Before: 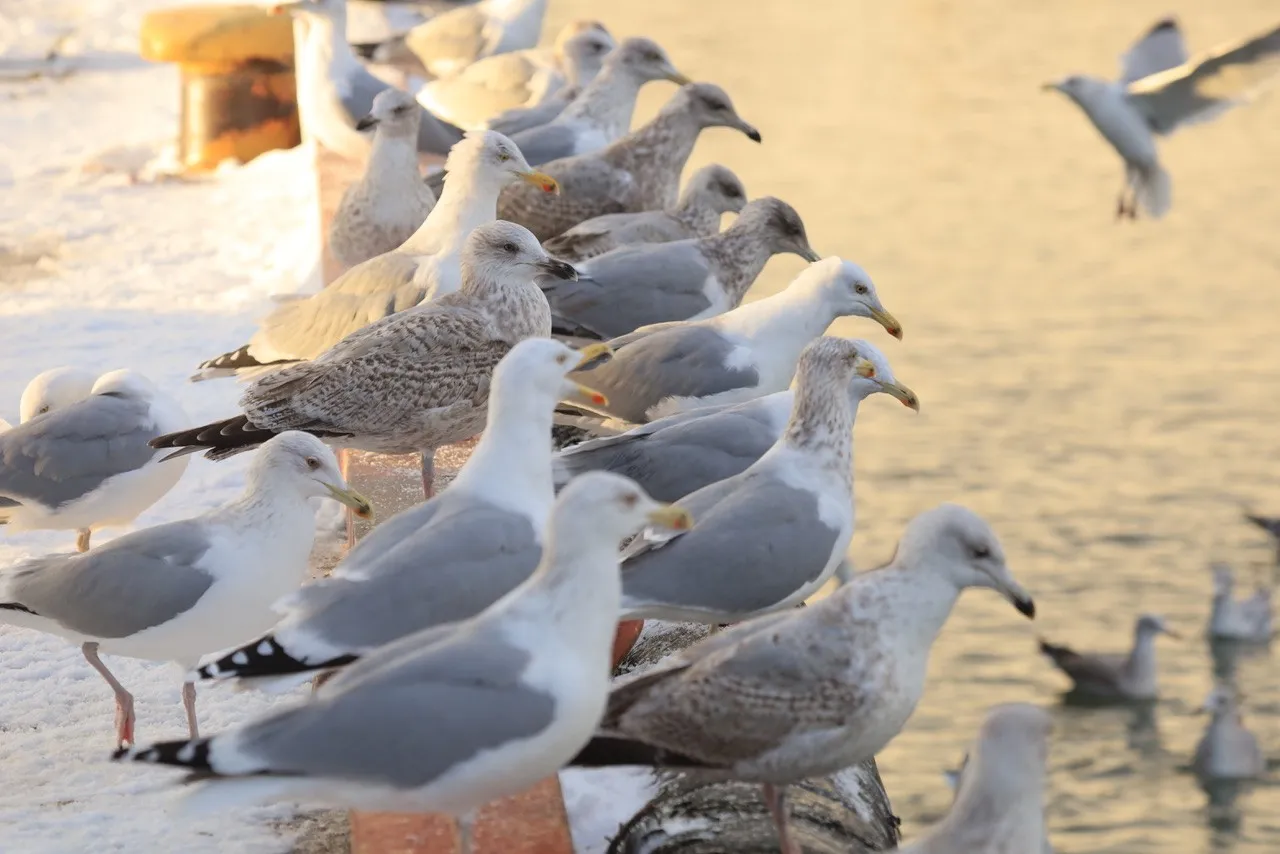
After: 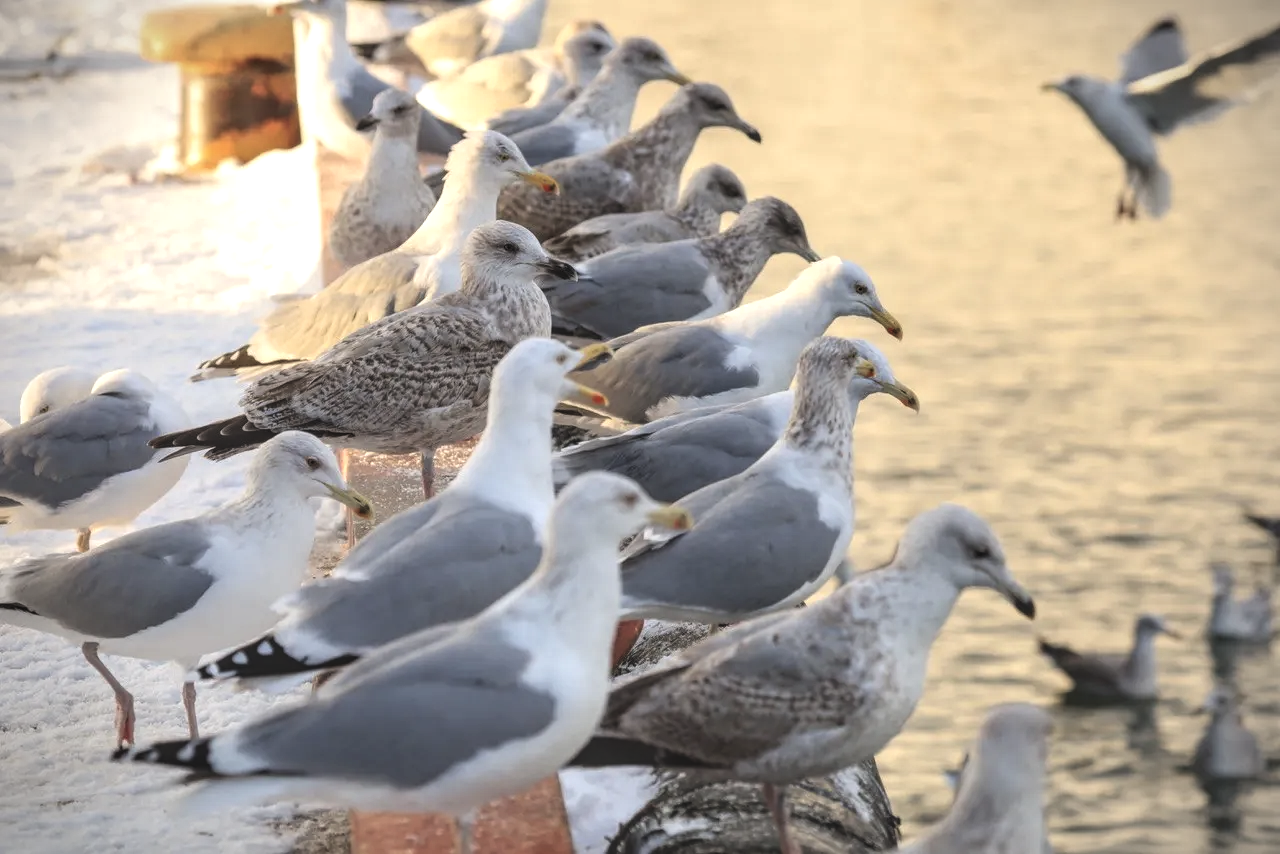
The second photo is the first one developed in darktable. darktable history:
vignetting: fall-off start 88.47%, fall-off radius 44.17%, center (0, 0.009), width/height ratio 1.168, unbound false
exposure: black level correction -0.031, compensate highlight preservation false
local contrast: detail 160%
